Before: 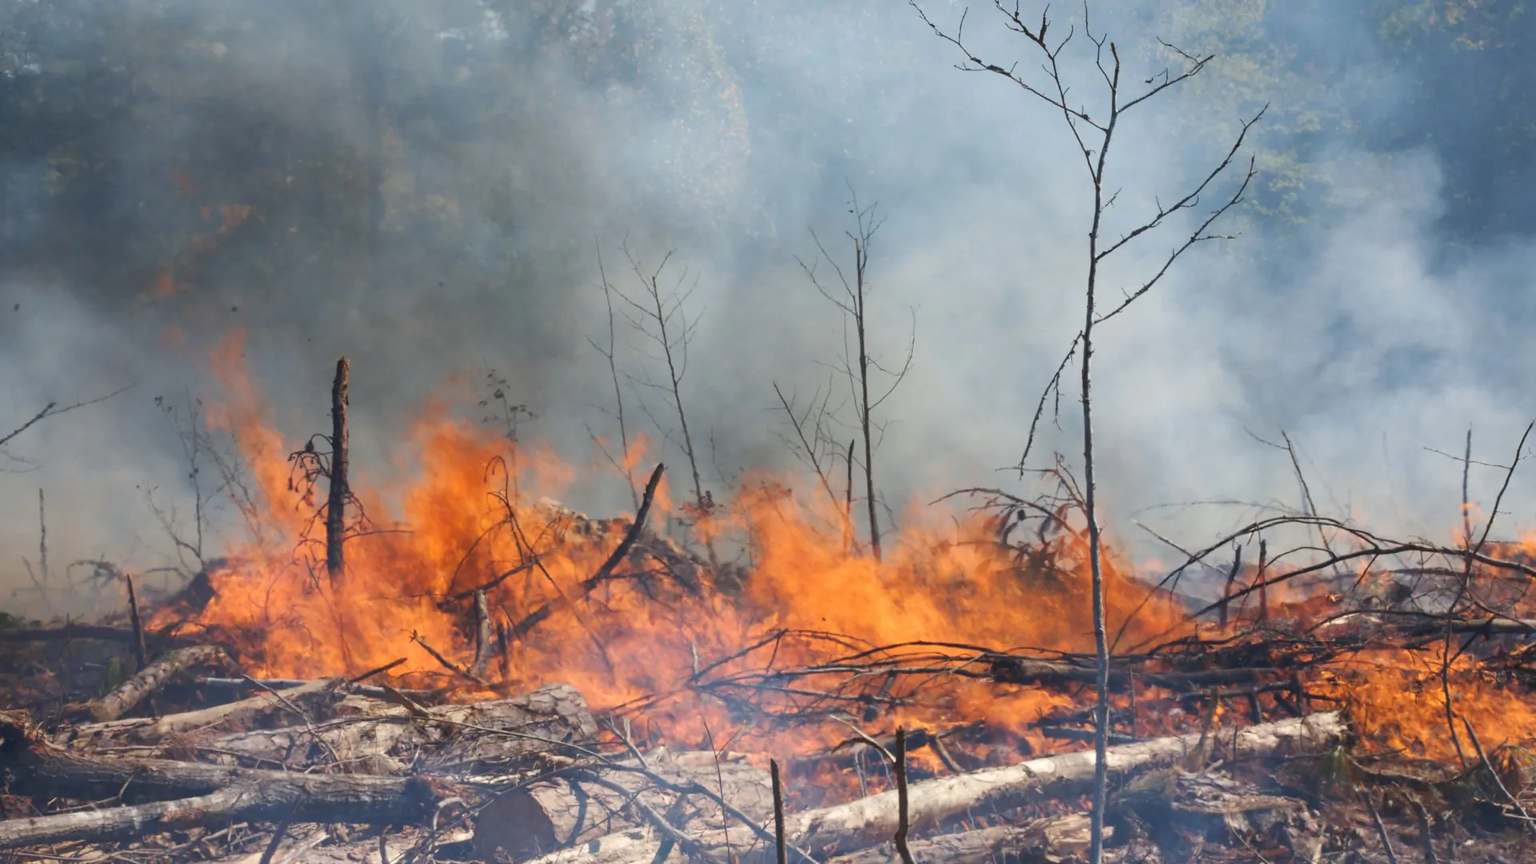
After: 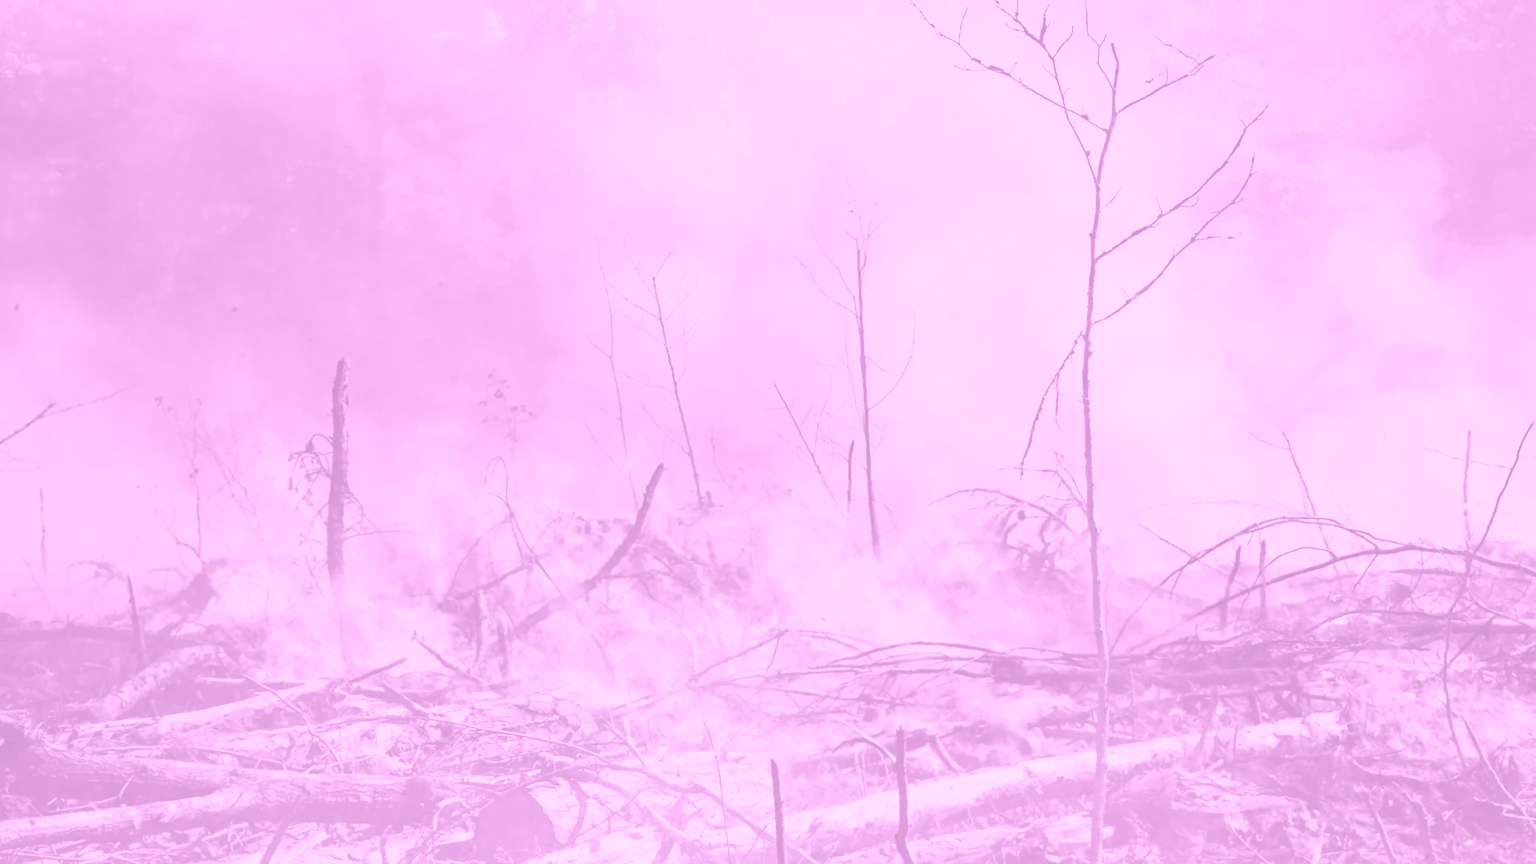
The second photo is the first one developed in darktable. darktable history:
colorize: hue 331.2°, saturation 75%, source mix 30.28%, lightness 70.52%, version 1
haze removal: strength 0.29, distance 0.25, compatibility mode true, adaptive false
tone curve: curves: ch0 [(0, 0.03) (0.037, 0.045) (0.123, 0.123) (0.19, 0.186) (0.277, 0.279) (0.474, 0.517) (0.584, 0.664) (0.678, 0.777) (0.875, 0.92) (1, 0.965)]; ch1 [(0, 0) (0.243, 0.245) (0.402, 0.41) (0.493, 0.487) (0.508, 0.503) (0.531, 0.532) (0.551, 0.556) (0.637, 0.671) (0.694, 0.732) (1, 1)]; ch2 [(0, 0) (0.249, 0.216) (0.356, 0.329) (0.424, 0.442) (0.476, 0.477) (0.498, 0.503) (0.517, 0.524) (0.532, 0.547) (0.562, 0.576) (0.614, 0.644) (0.706, 0.748) (0.808, 0.809) (0.991, 0.968)], color space Lab, independent channels, preserve colors none
contrast brightness saturation: saturation -0.05
